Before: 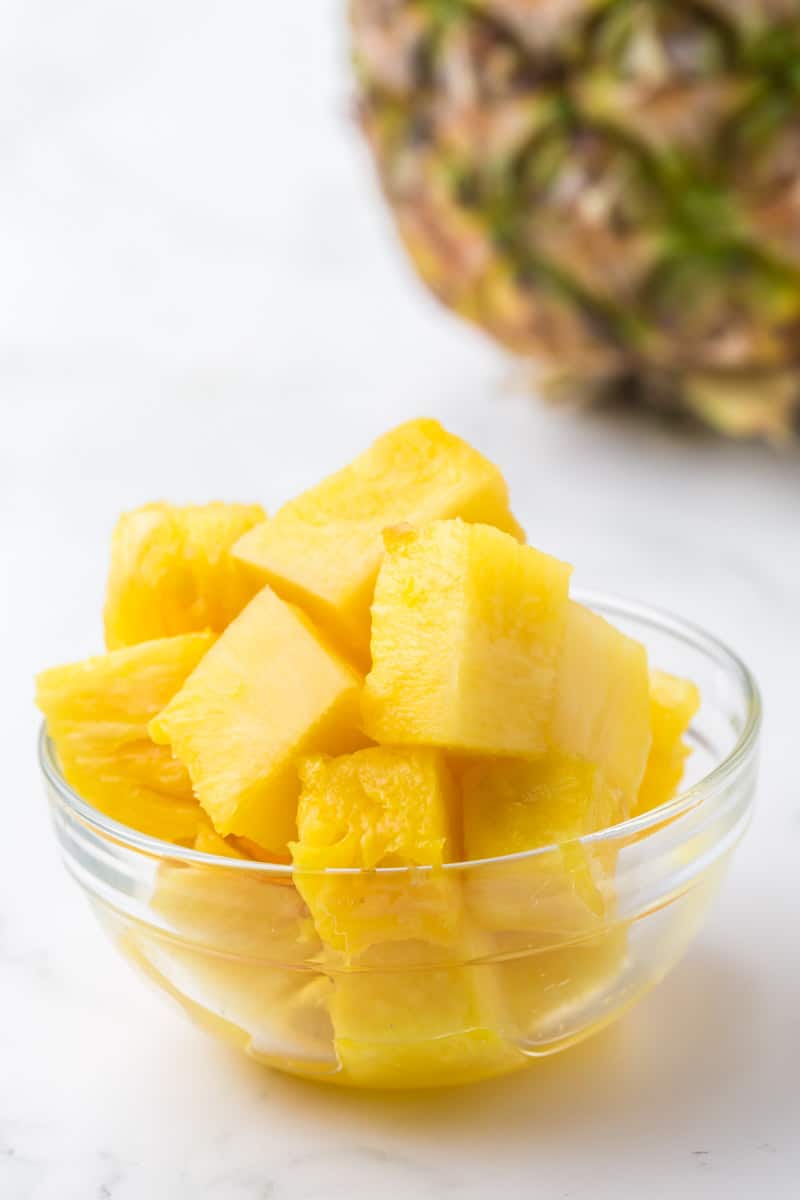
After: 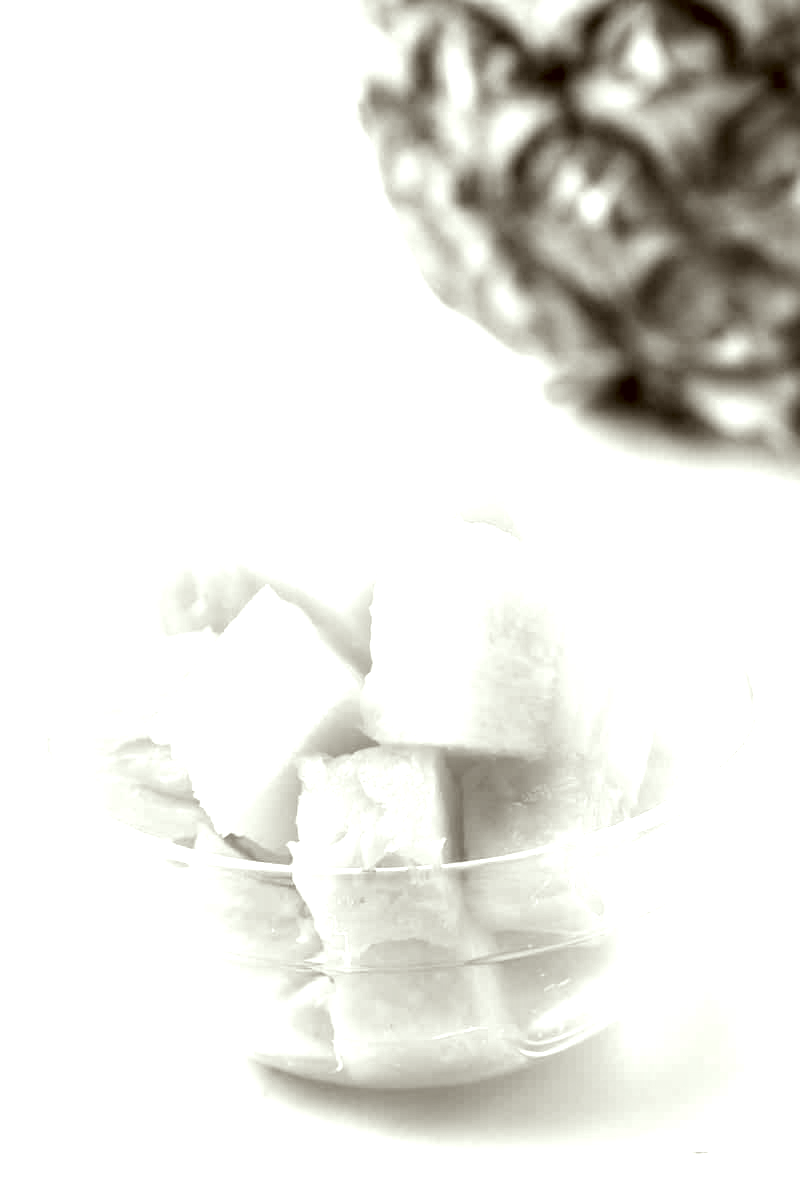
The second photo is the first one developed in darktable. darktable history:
exposure: exposure 1.212 EV, compensate highlight preservation false
contrast equalizer: octaves 7, y [[0.6 ×6], [0.55 ×6], [0 ×6], [0 ×6], [0 ×6]], mix 0.161
color calibration: output gray [0.22, 0.42, 0.37, 0], illuminant as shot in camera, x 0.358, y 0.373, temperature 4628.91 K, saturation algorithm version 1 (2020)
color correction: highlights a* -6.16, highlights b* 9.49, shadows a* 10.71, shadows b* 23.74
color zones: curves: ch0 [(0.25, 0.667) (0.758, 0.368)]; ch1 [(0.215, 0.245) (0.761, 0.373)]; ch2 [(0.247, 0.554) (0.761, 0.436)]
levels: mode automatic, black 0.059%, levels [0, 0.476, 0.951]
